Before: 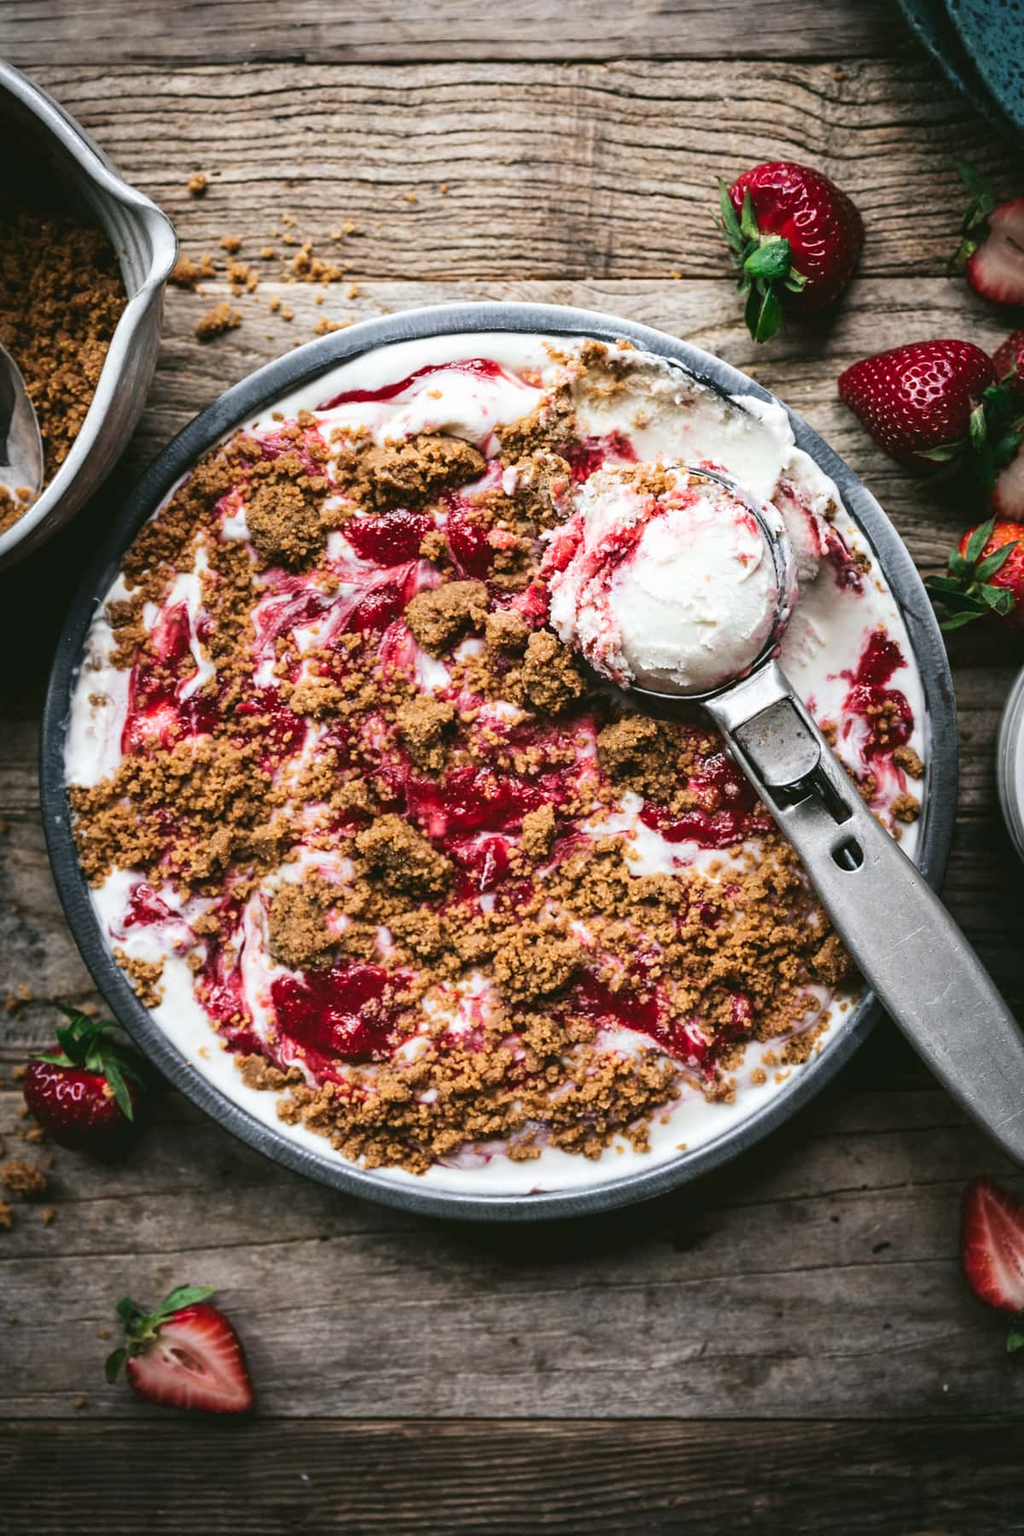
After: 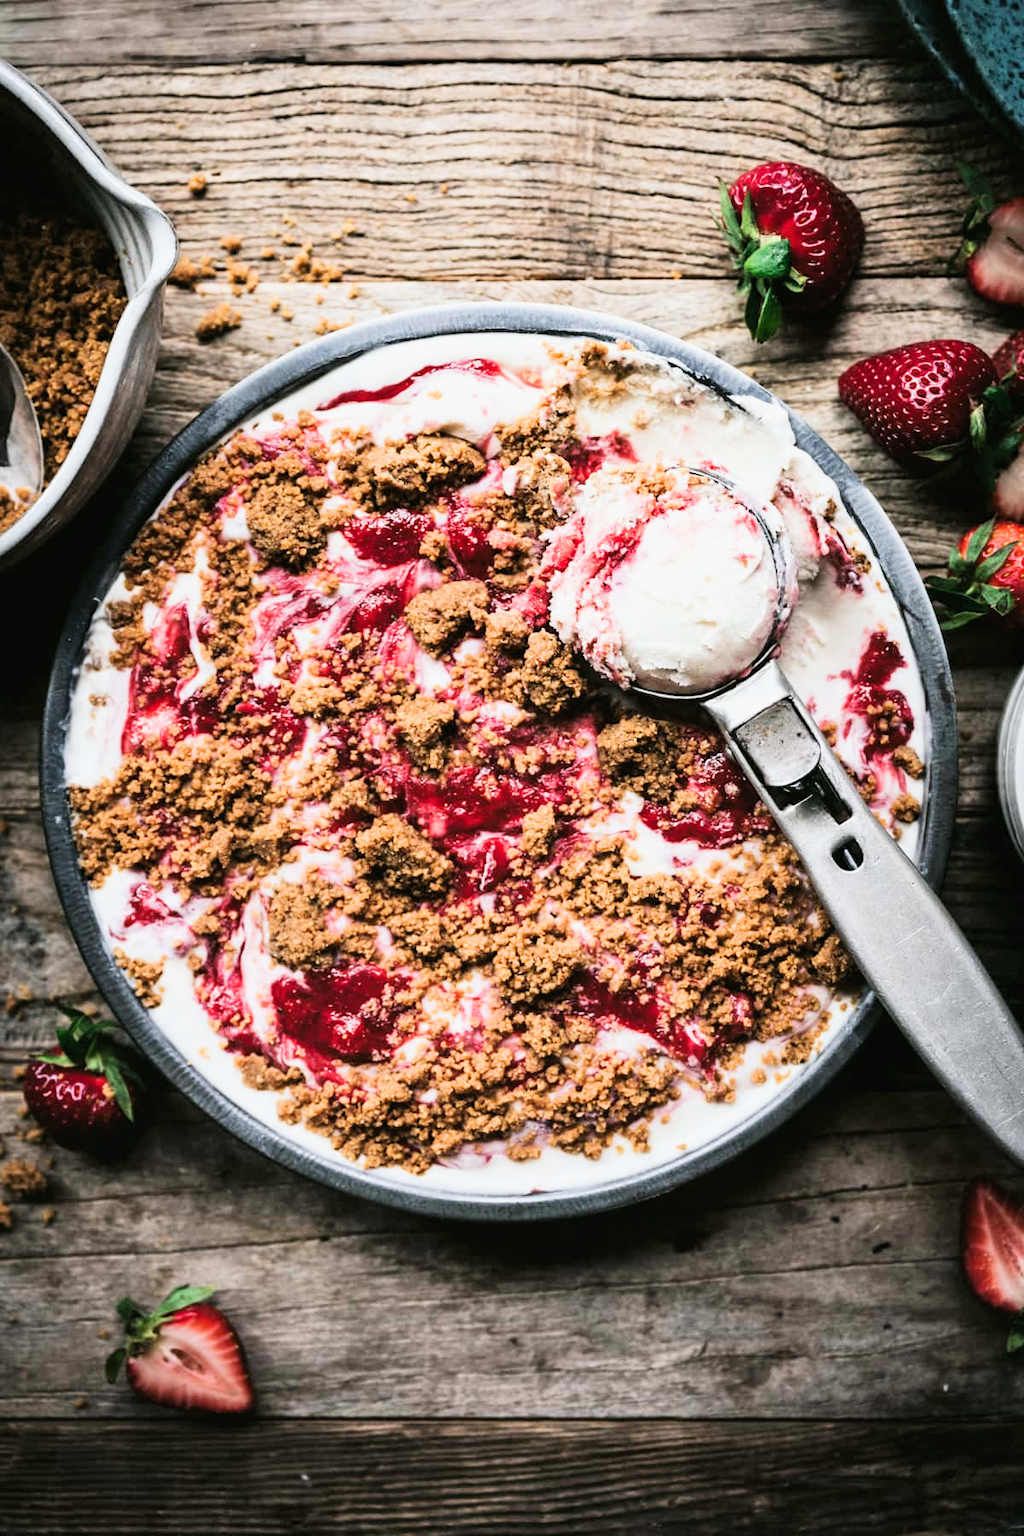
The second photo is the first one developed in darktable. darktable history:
filmic rgb: black relative exposure -16 EV, white relative exposure 5.29 EV, threshold 2.97 EV, hardness 5.92, contrast 1.266, enable highlight reconstruction true
exposure: black level correction 0, exposure 0.698 EV, compensate exposure bias true, compensate highlight preservation false
